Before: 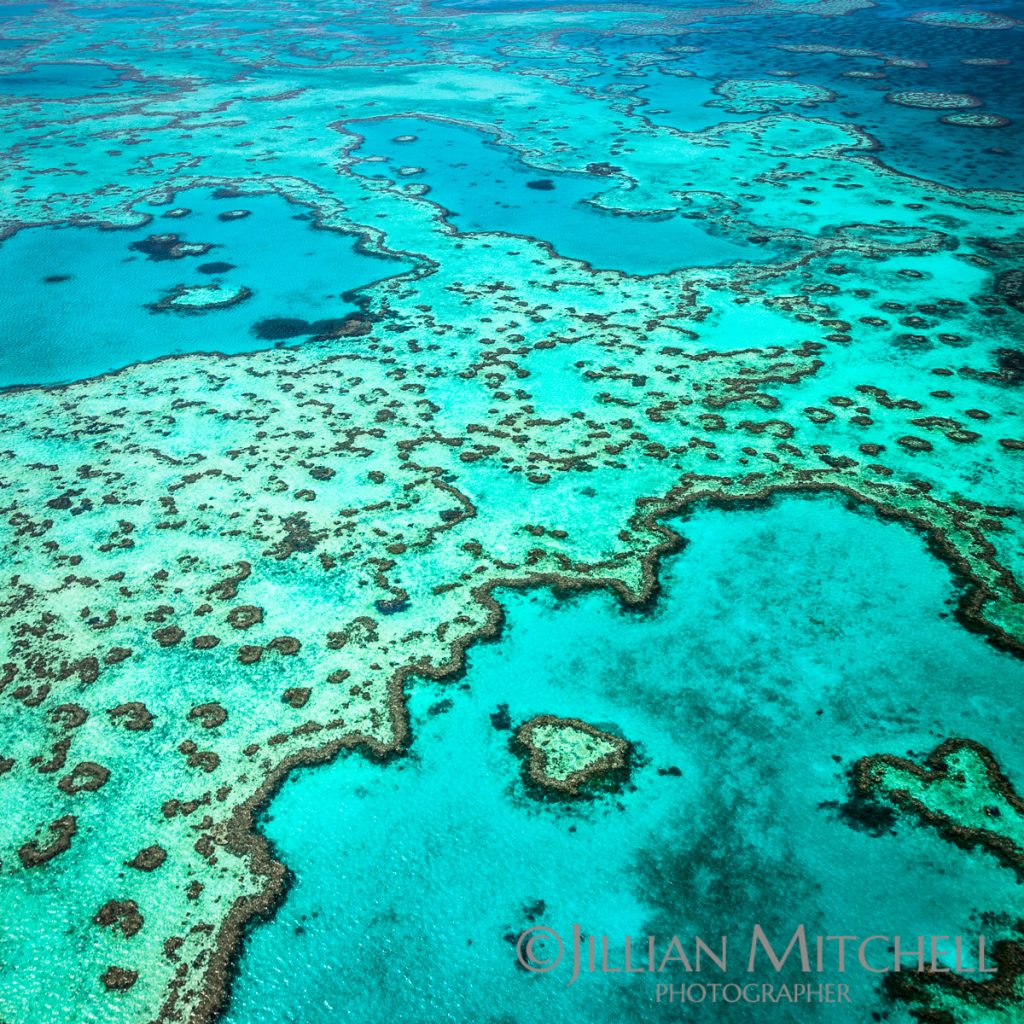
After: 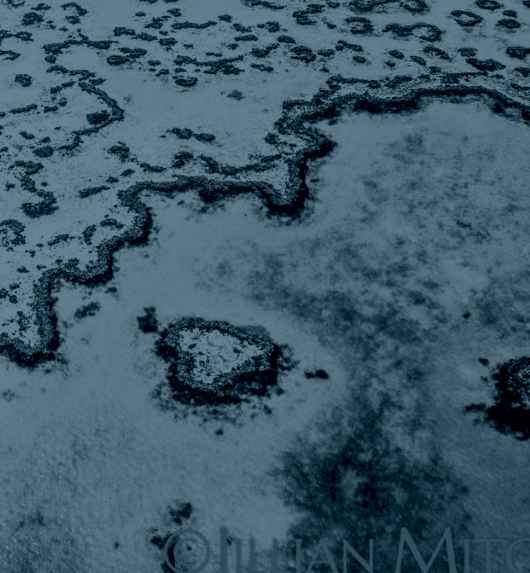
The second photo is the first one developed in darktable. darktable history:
filmic rgb: black relative exposure -3.64 EV, white relative exposure 2.44 EV, hardness 3.29
colorize: hue 194.4°, saturation 29%, source mix 61.75%, lightness 3.98%, version 1
crop: left 34.479%, top 38.822%, right 13.718%, bottom 5.172%
local contrast: on, module defaults
